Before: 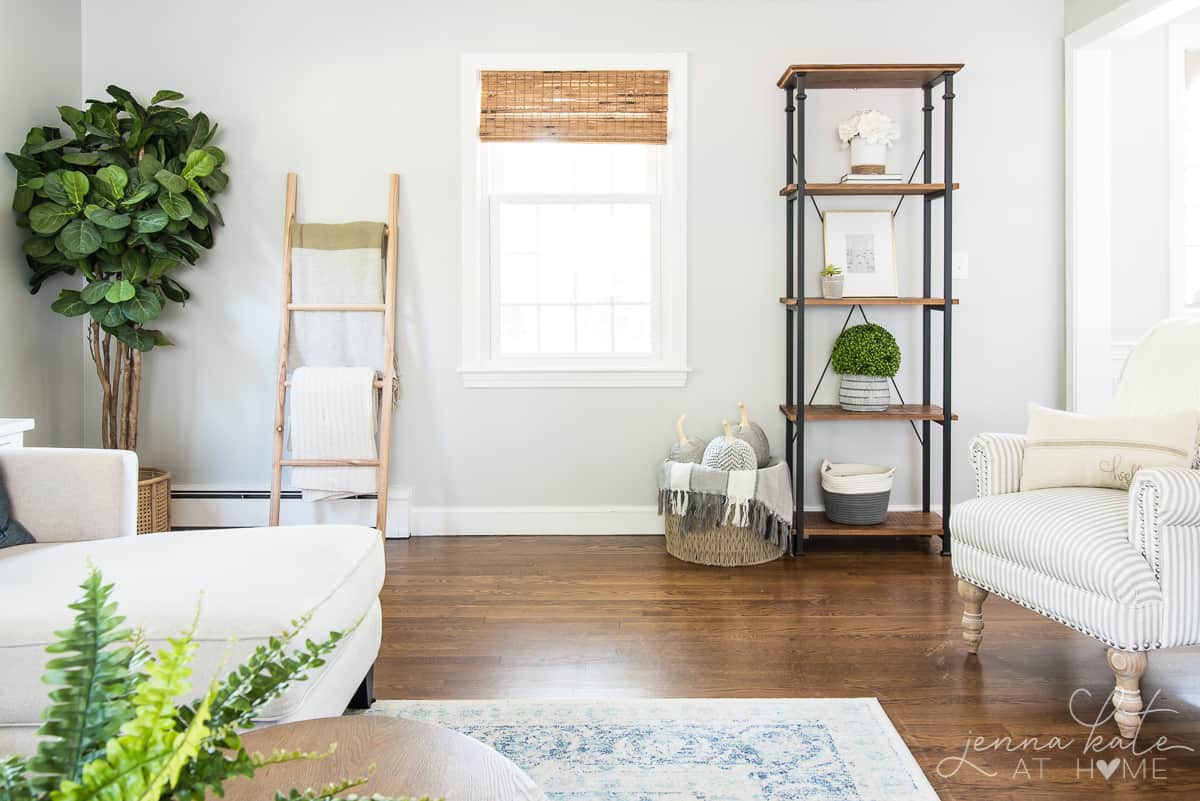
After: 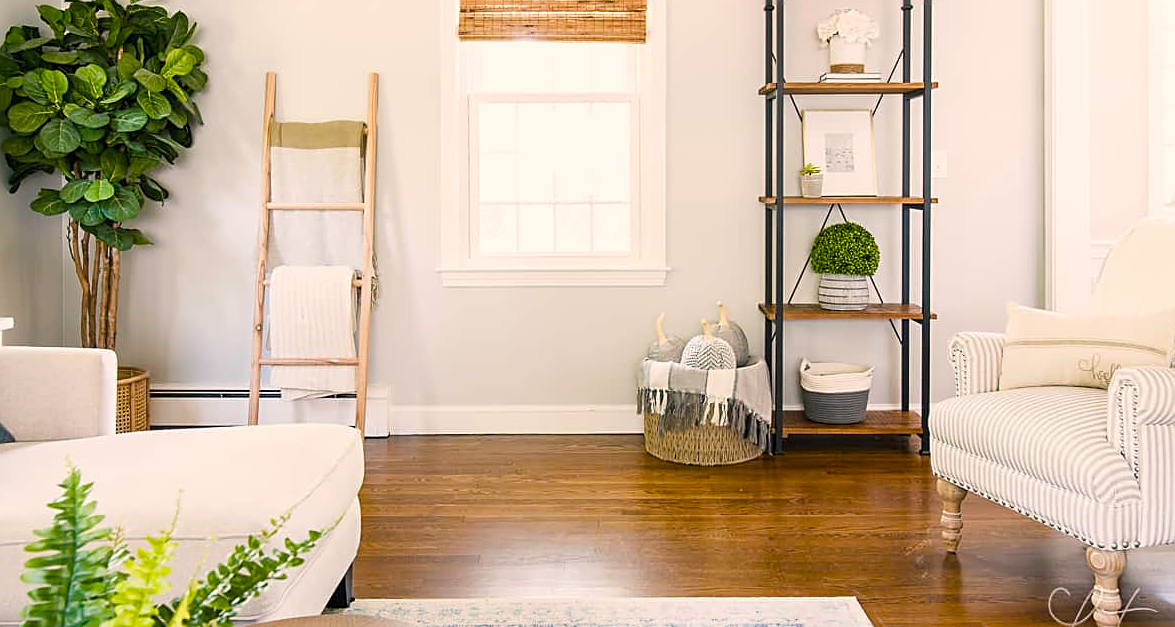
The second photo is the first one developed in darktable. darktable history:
color balance rgb: highlights gain › chroma 3.025%, highlights gain › hue 54.66°, perceptual saturation grading › global saturation 38.902%, perceptual saturation grading › highlights -24.966%, perceptual saturation grading › mid-tones 34.303%, perceptual saturation grading › shadows 36.194%, global vibrance 2.285%
sharpen: on, module defaults
crop and rotate: left 1.829%, top 12.67%, right 0.22%, bottom 8.983%
